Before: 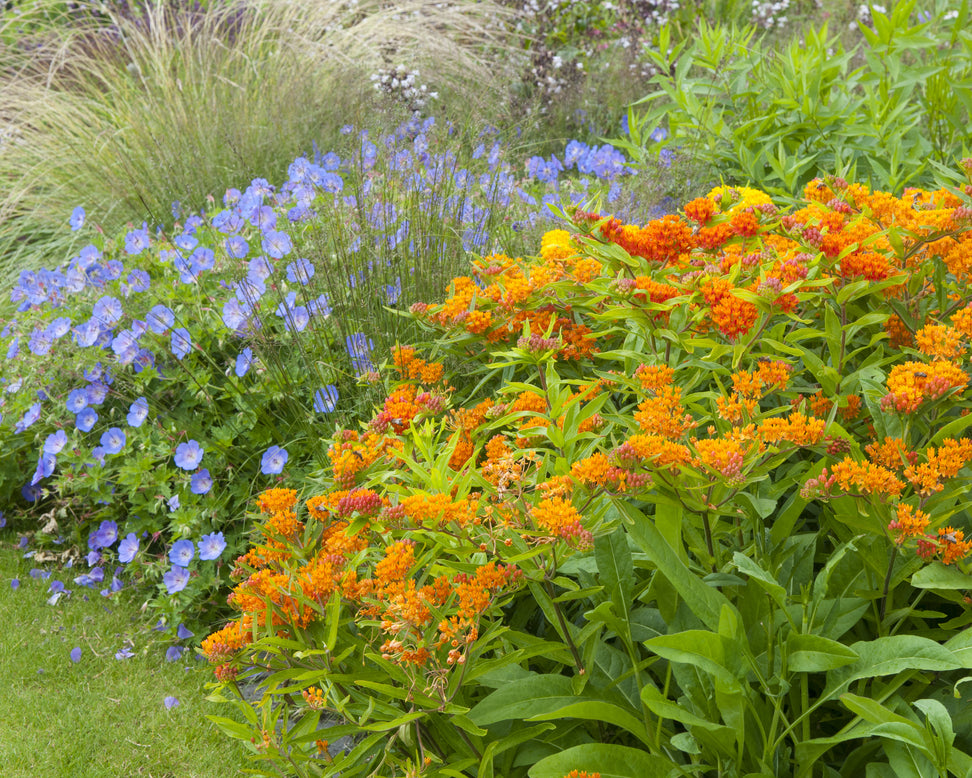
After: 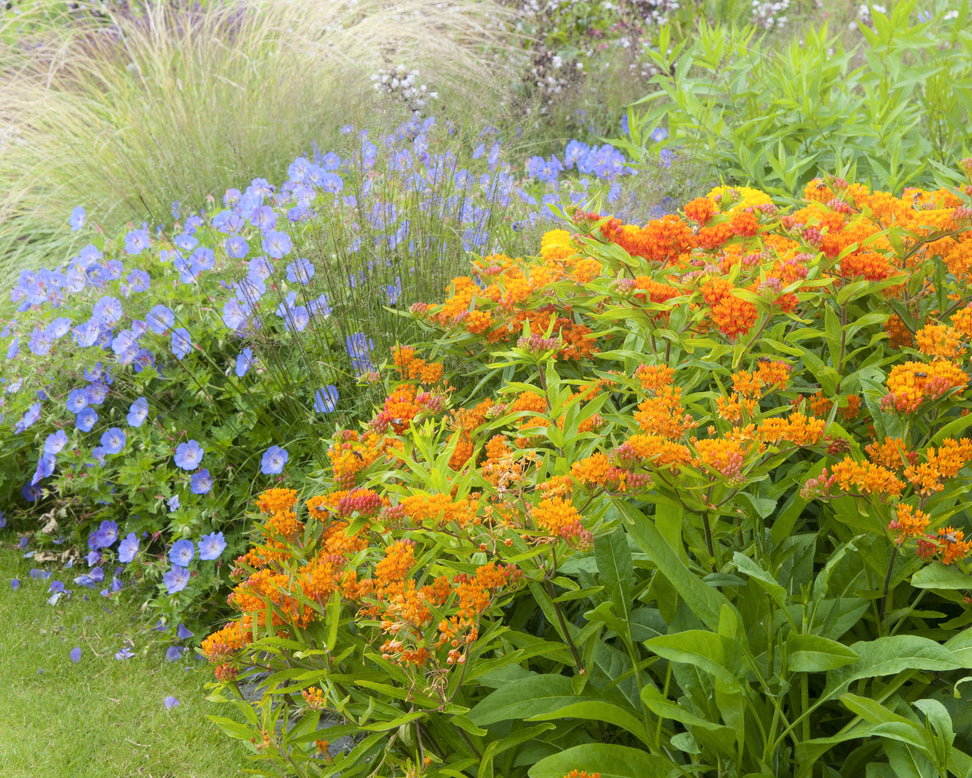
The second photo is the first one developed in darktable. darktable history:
shadows and highlights: shadows -21.3, highlights 100, soften with gaussian
color correction: saturation 0.99
